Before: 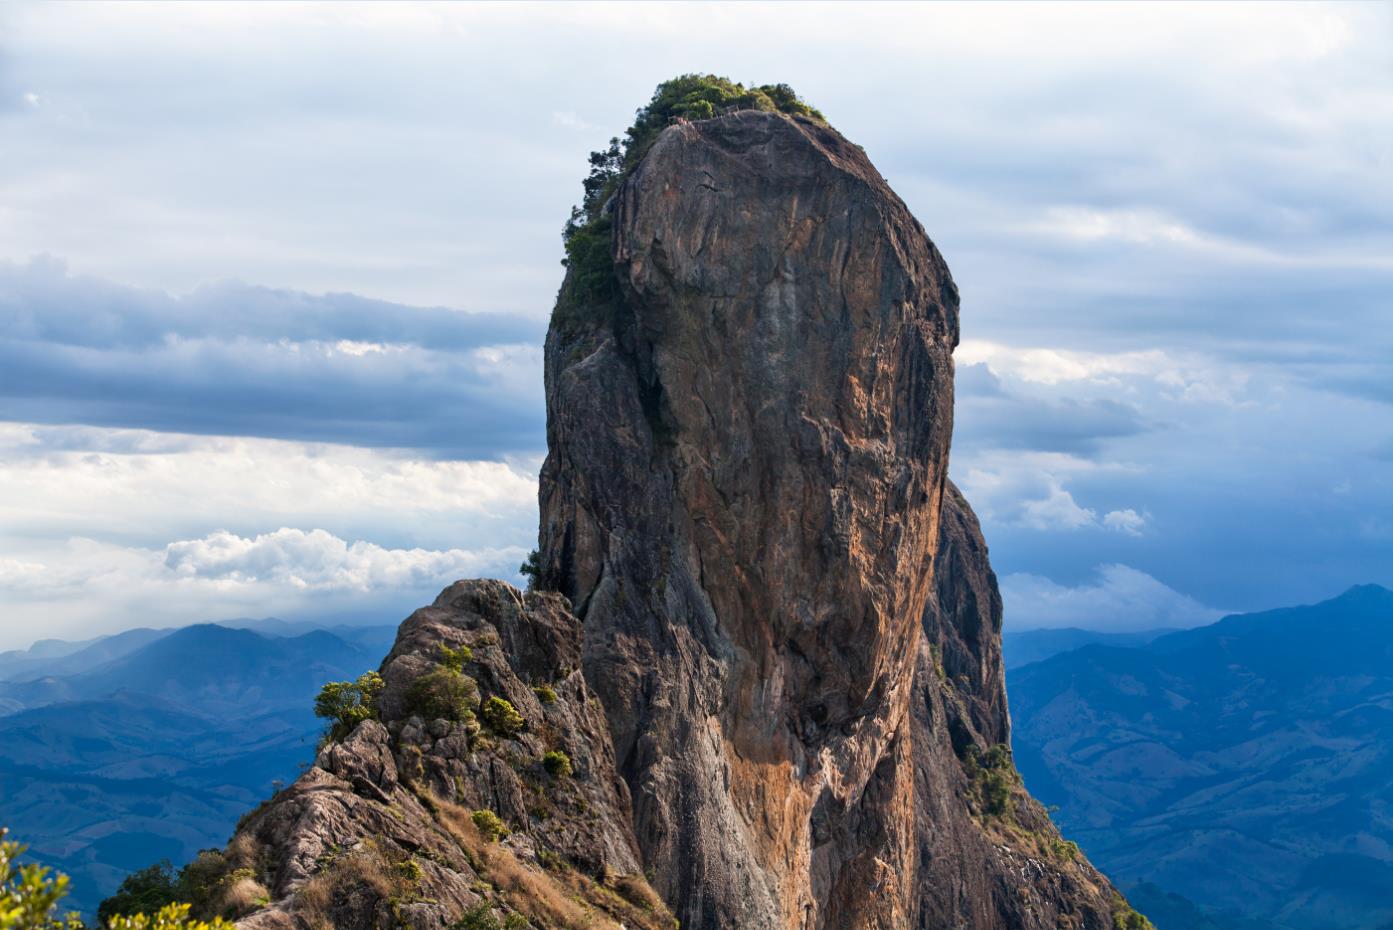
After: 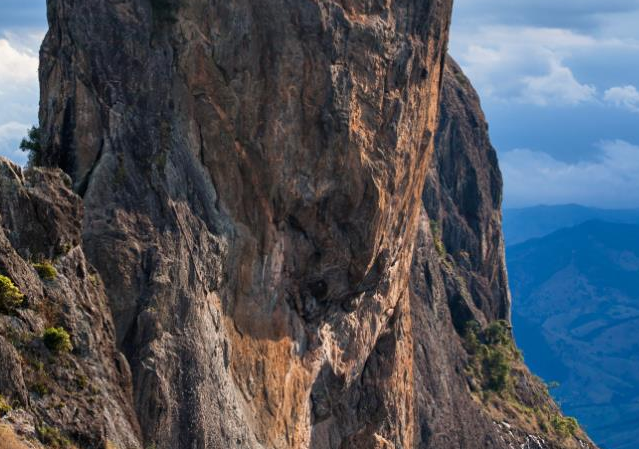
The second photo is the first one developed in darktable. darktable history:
crop: left 35.943%, top 45.695%, right 18.161%, bottom 5.949%
